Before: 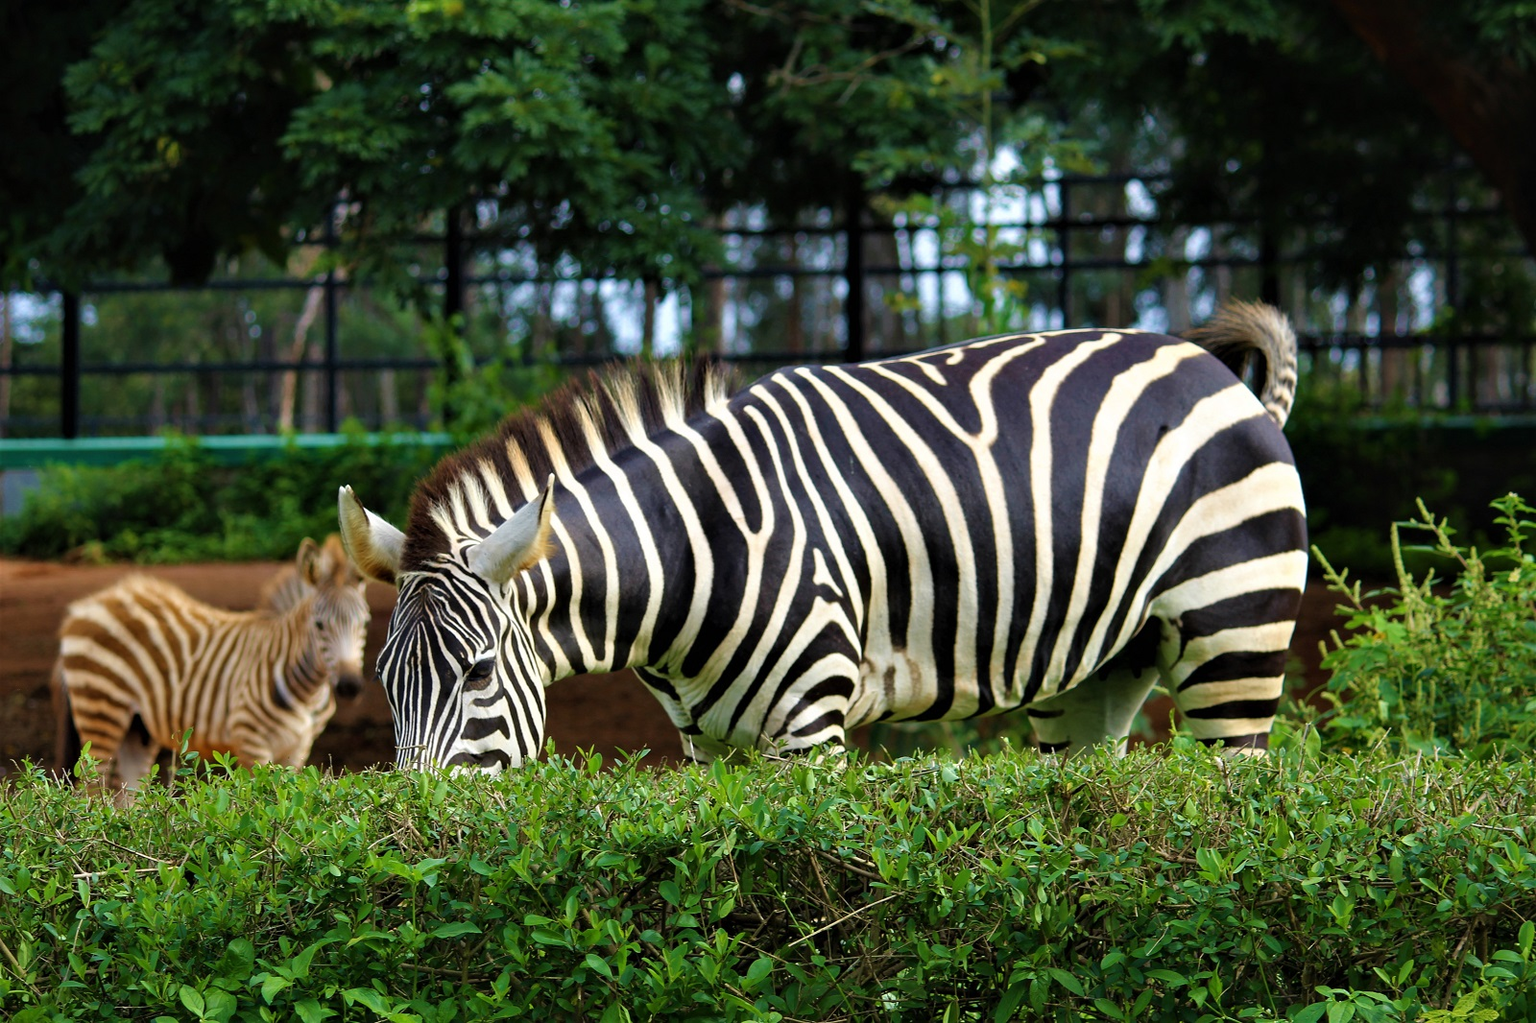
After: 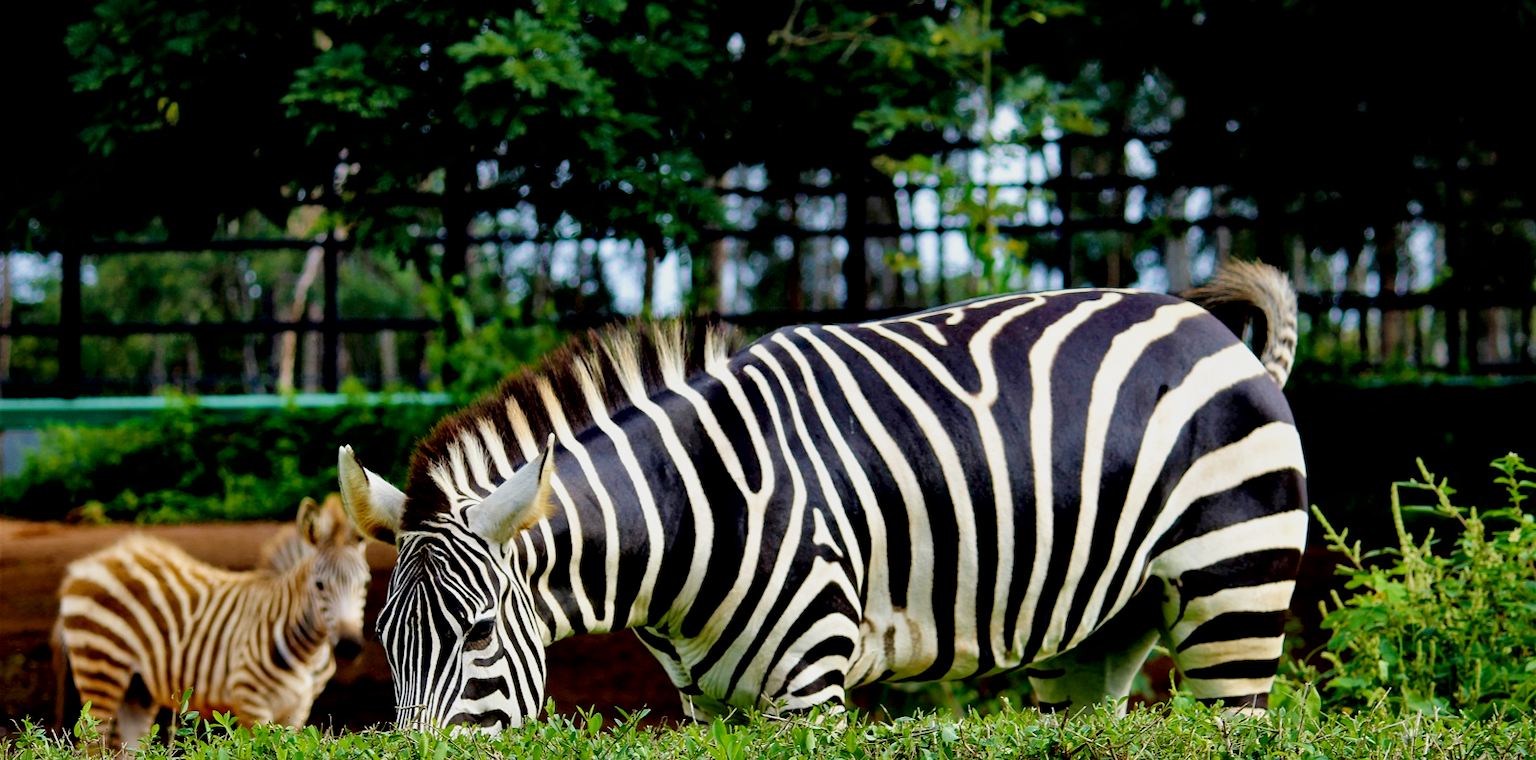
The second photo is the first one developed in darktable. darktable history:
crop: top 4.03%, bottom 20.994%
local contrast: mode bilateral grid, contrast 100, coarseness 100, detail 165%, midtone range 0.2
filmic rgb: black relative exposure -7.78 EV, white relative exposure 4.39 EV, hardness 3.76, latitude 49.19%, contrast 1.101, preserve chrominance no, color science v4 (2020), contrast in shadows soft
